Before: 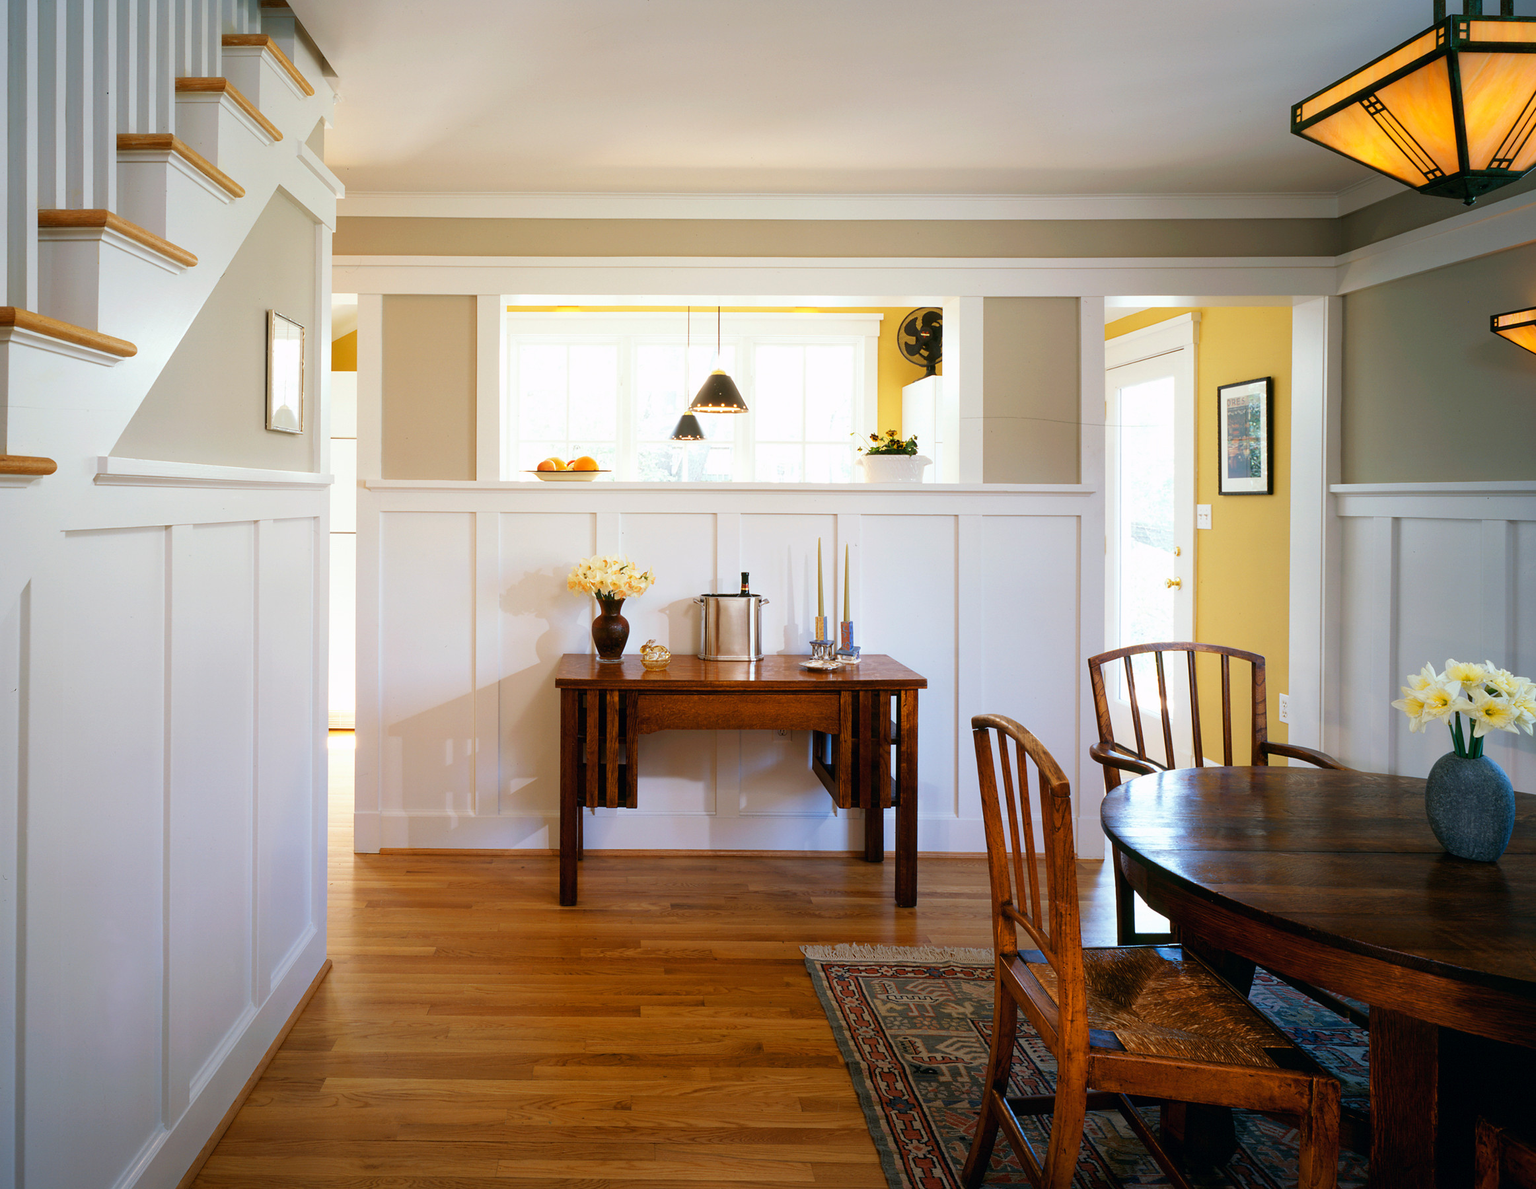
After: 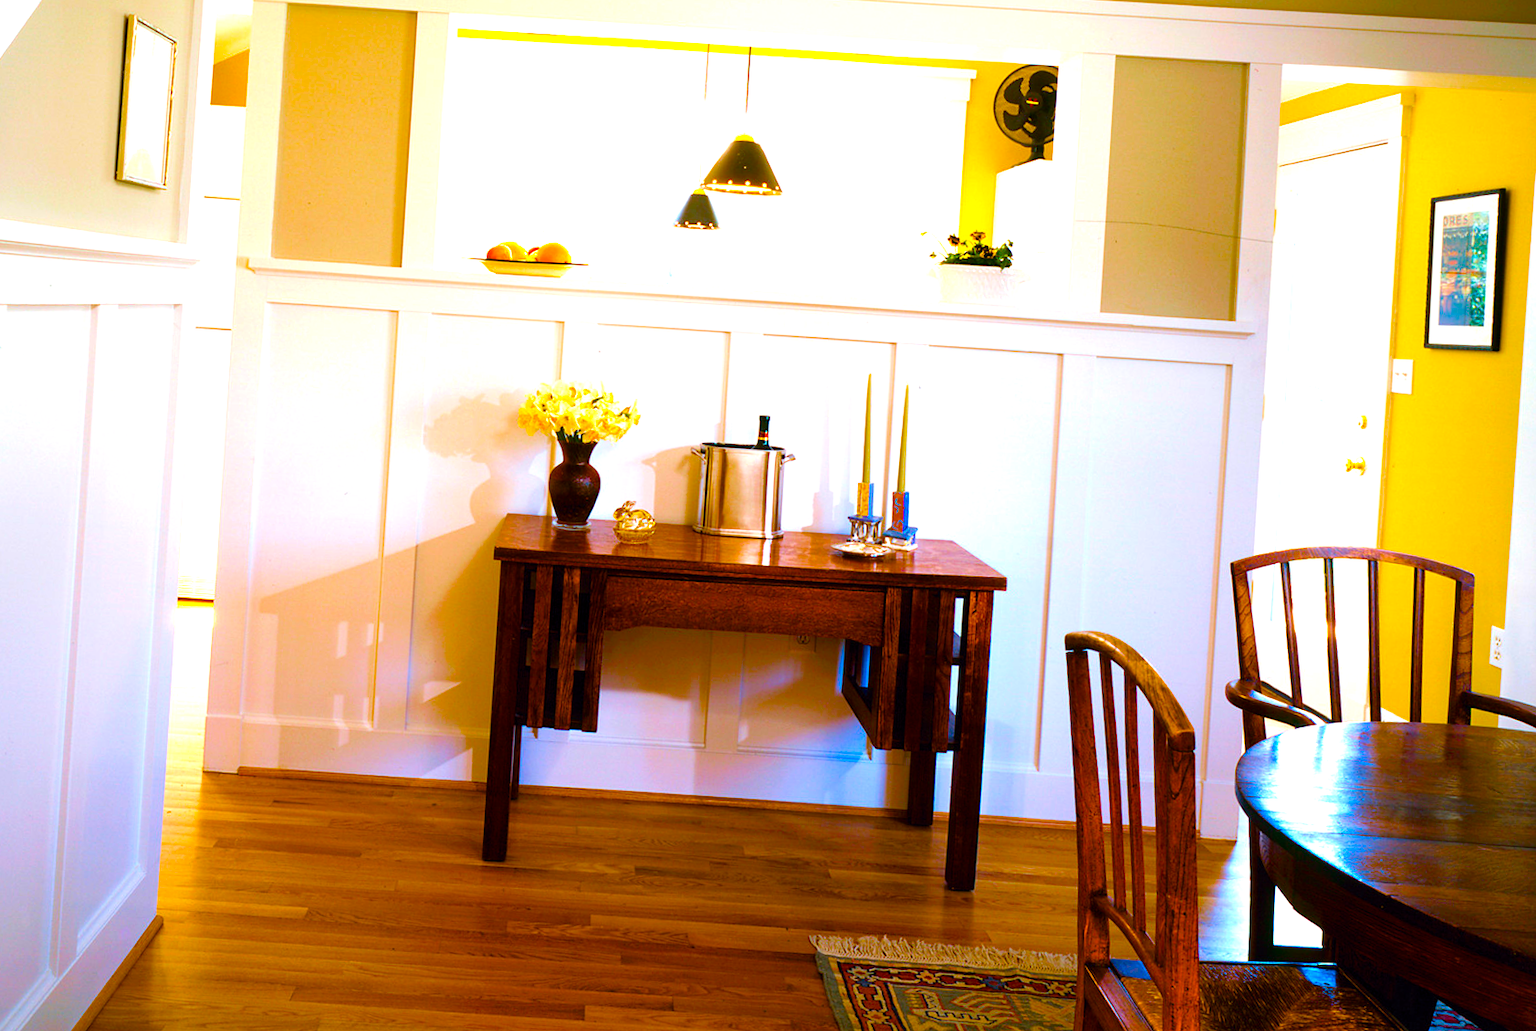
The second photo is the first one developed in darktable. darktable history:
color balance rgb: linear chroma grading › shadows 10%, linear chroma grading › highlights 10%, linear chroma grading › global chroma 15%, linear chroma grading › mid-tones 15%, perceptual saturation grading › global saturation 40%, perceptual saturation grading › highlights -25%, perceptual saturation grading › mid-tones 35%, perceptual saturation grading › shadows 35%, perceptual brilliance grading › global brilliance 11.29%, global vibrance 11.29%
crop and rotate: angle -3.37°, left 9.79%, top 20.73%, right 12.42%, bottom 11.82%
velvia: on, module defaults
color balance: lift [1, 1.001, 0.999, 1.001], gamma [1, 1.004, 1.007, 0.993], gain [1, 0.991, 0.987, 1.013], contrast 10%, output saturation 120%
